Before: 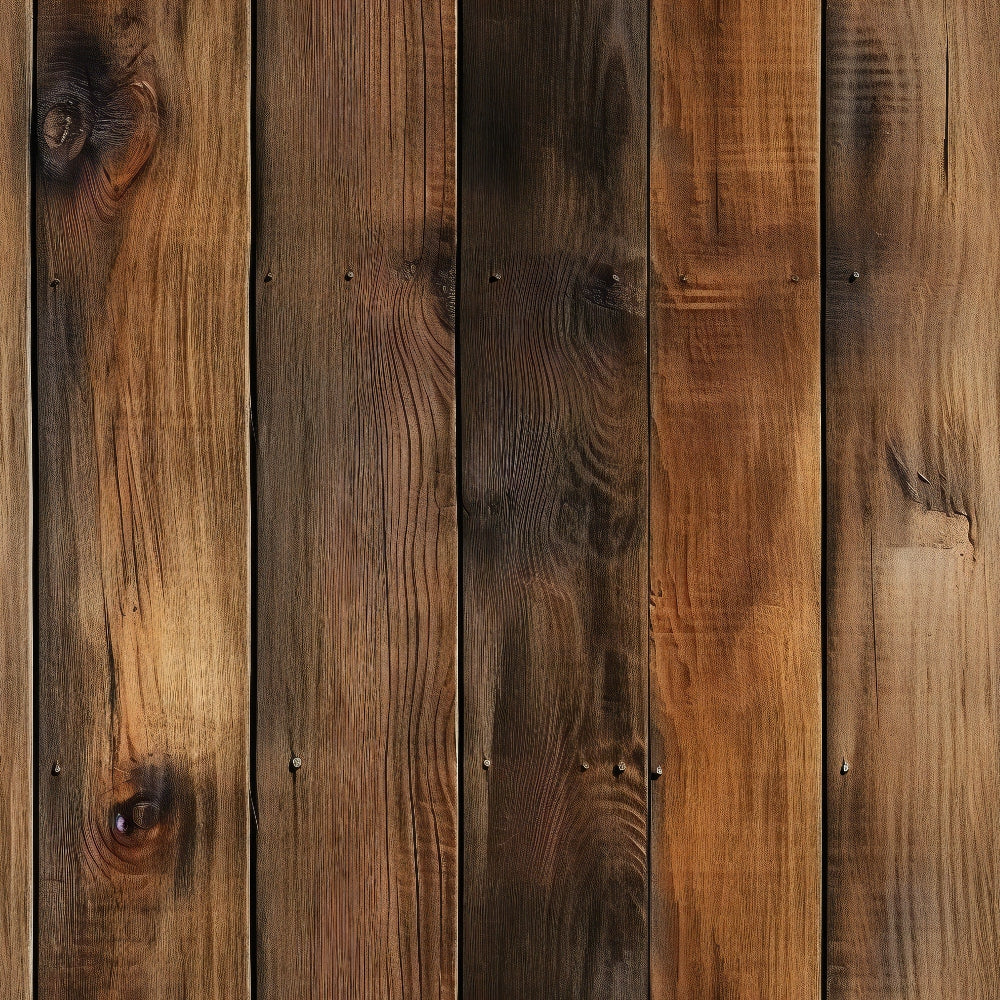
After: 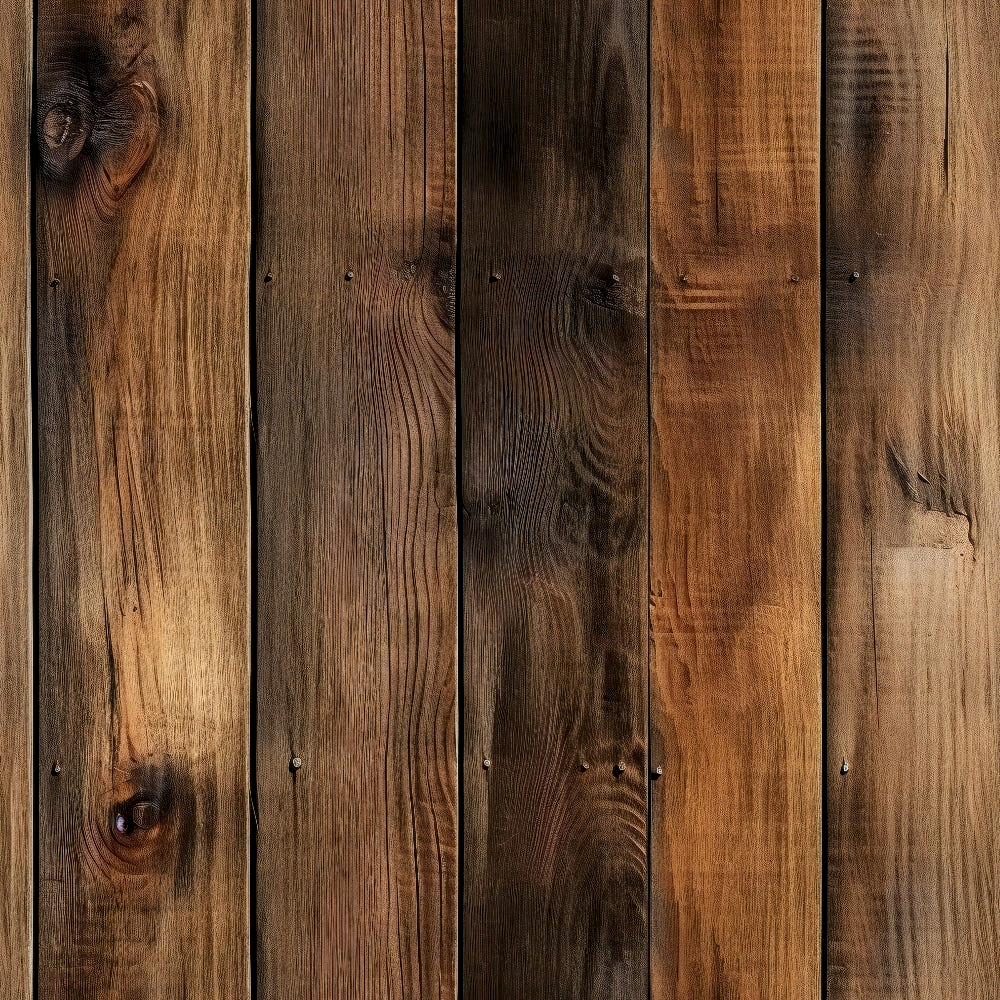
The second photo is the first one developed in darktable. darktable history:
local contrast: detail 130%
exposure: black level correction 0.001, compensate highlight preservation false
